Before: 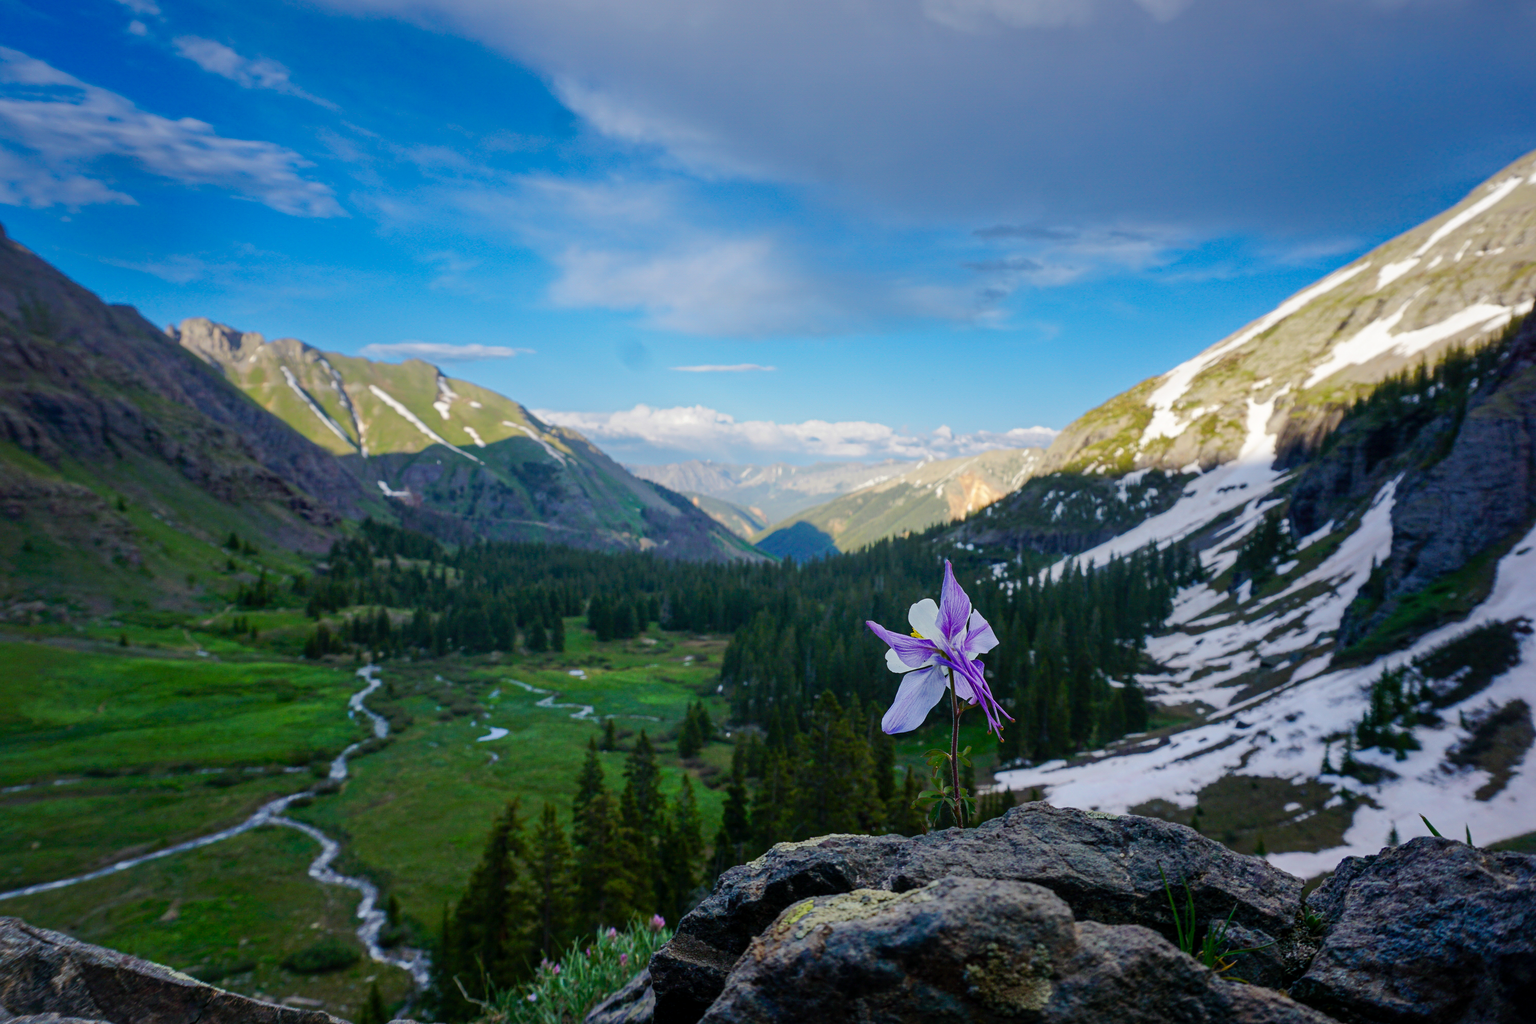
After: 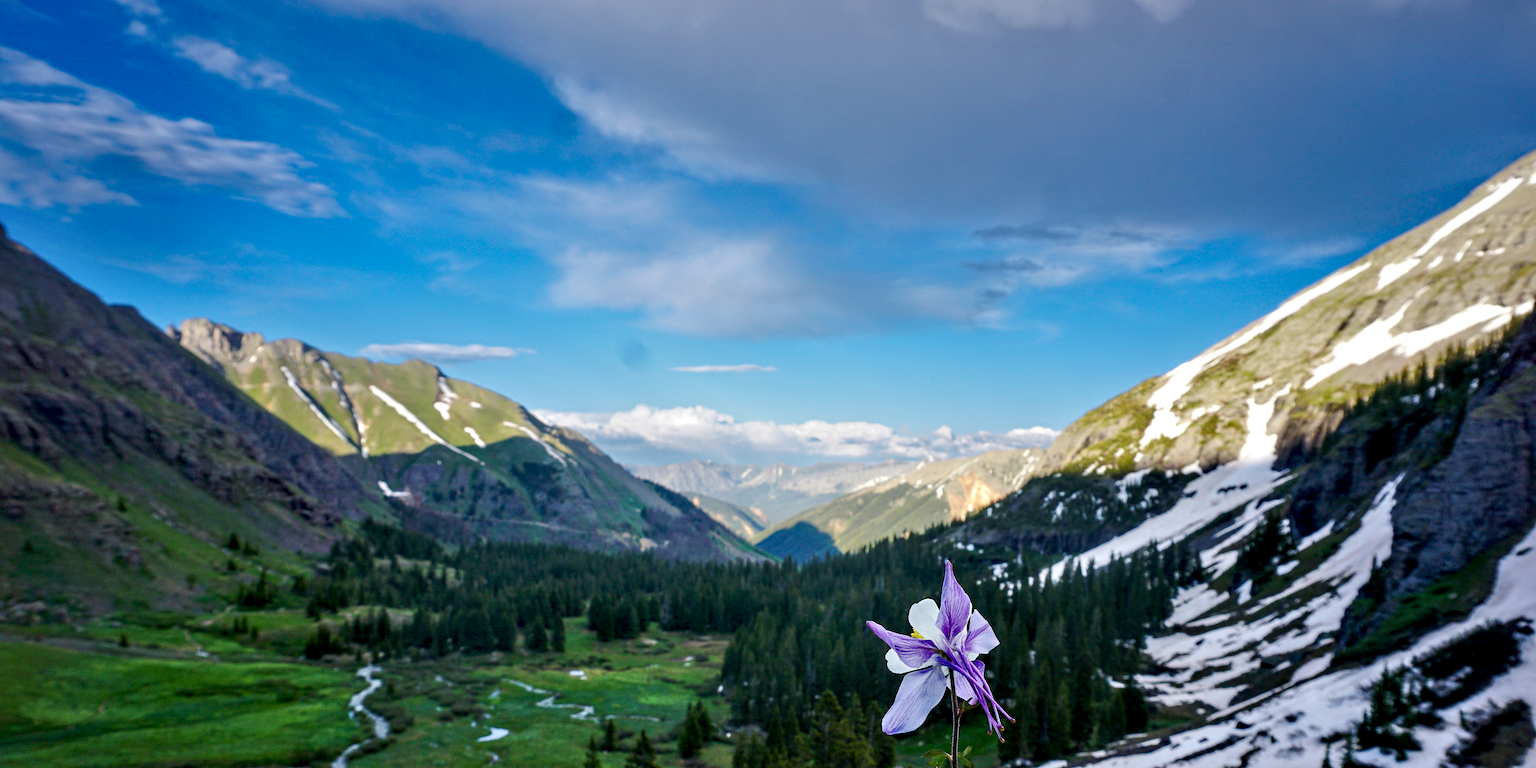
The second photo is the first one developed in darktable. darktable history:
contrast equalizer: y [[0.601, 0.6, 0.598, 0.598, 0.6, 0.601], [0.5 ×6], [0.5 ×6], [0 ×6], [0 ×6]]
crop: bottom 24.984%
